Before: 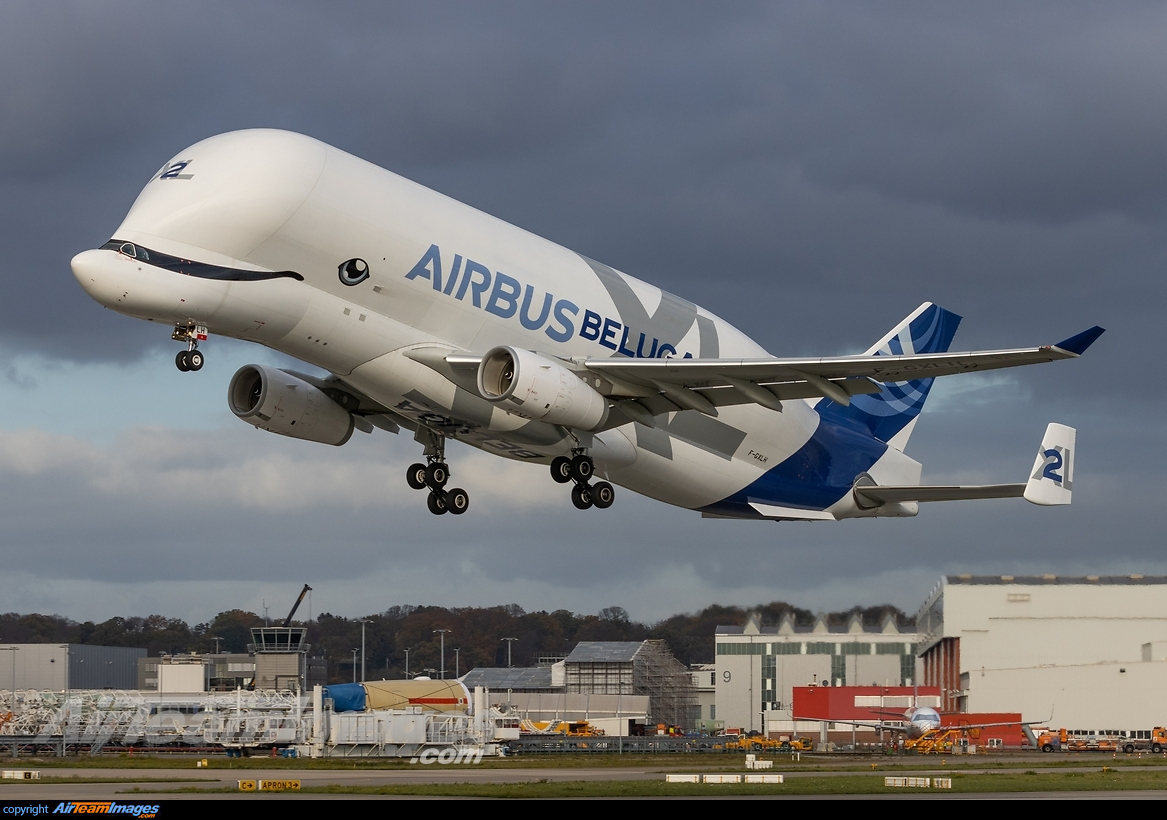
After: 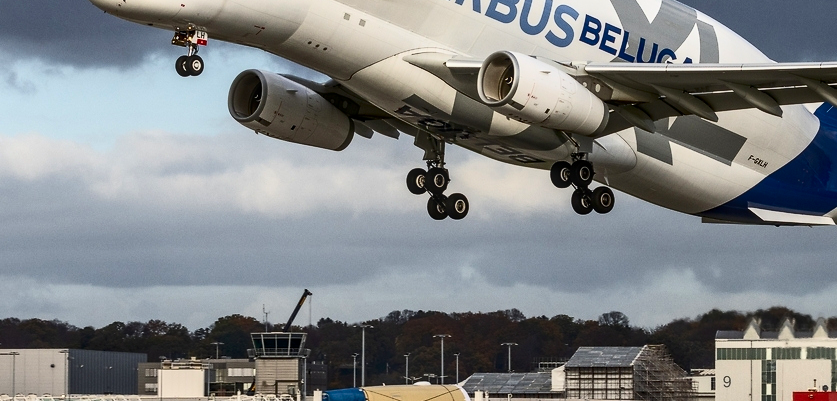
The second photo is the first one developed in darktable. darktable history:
crop: top 36.012%, right 28.256%, bottom 14.989%
local contrast: on, module defaults
contrast brightness saturation: contrast 0.411, brightness 0.107, saturation 0.208
color calibration: gray › normalize channels true, illuminant same as pipeline (D50), adaptation XYZ, x 0.345, y 0.358, temperature 5019.72 K, gamut compression 0.009
